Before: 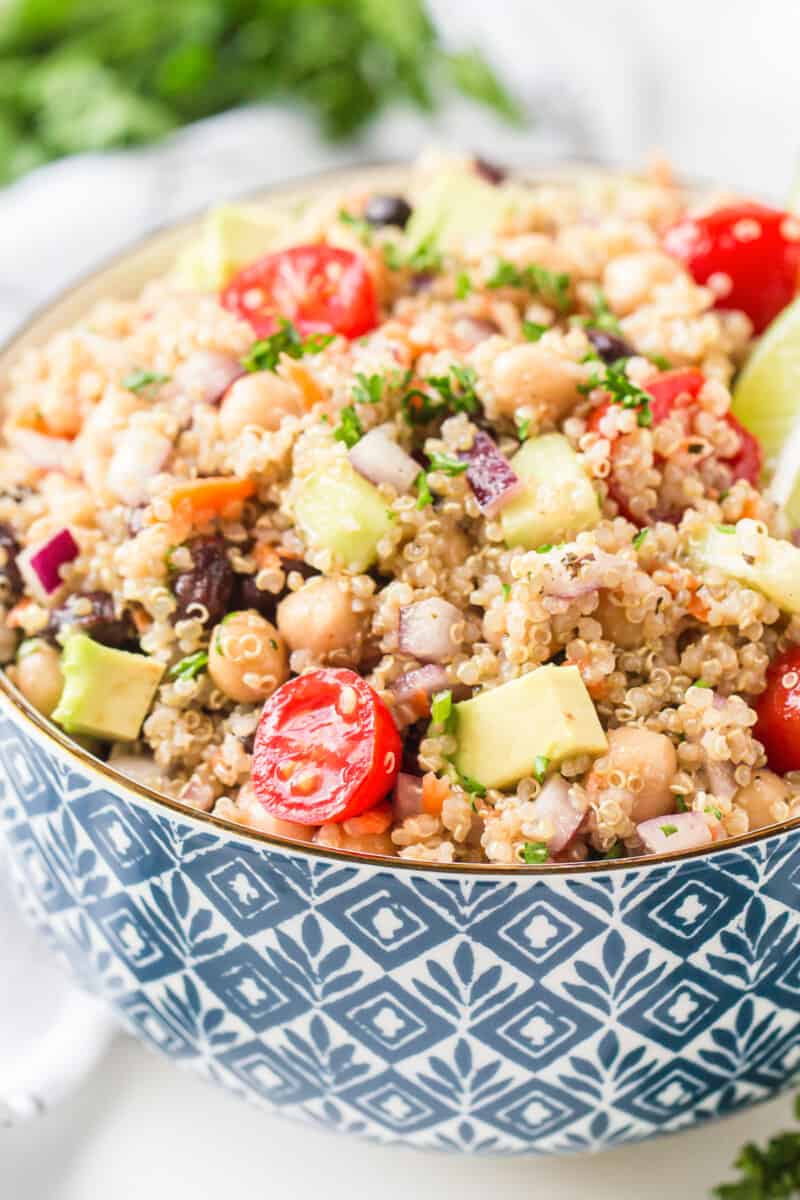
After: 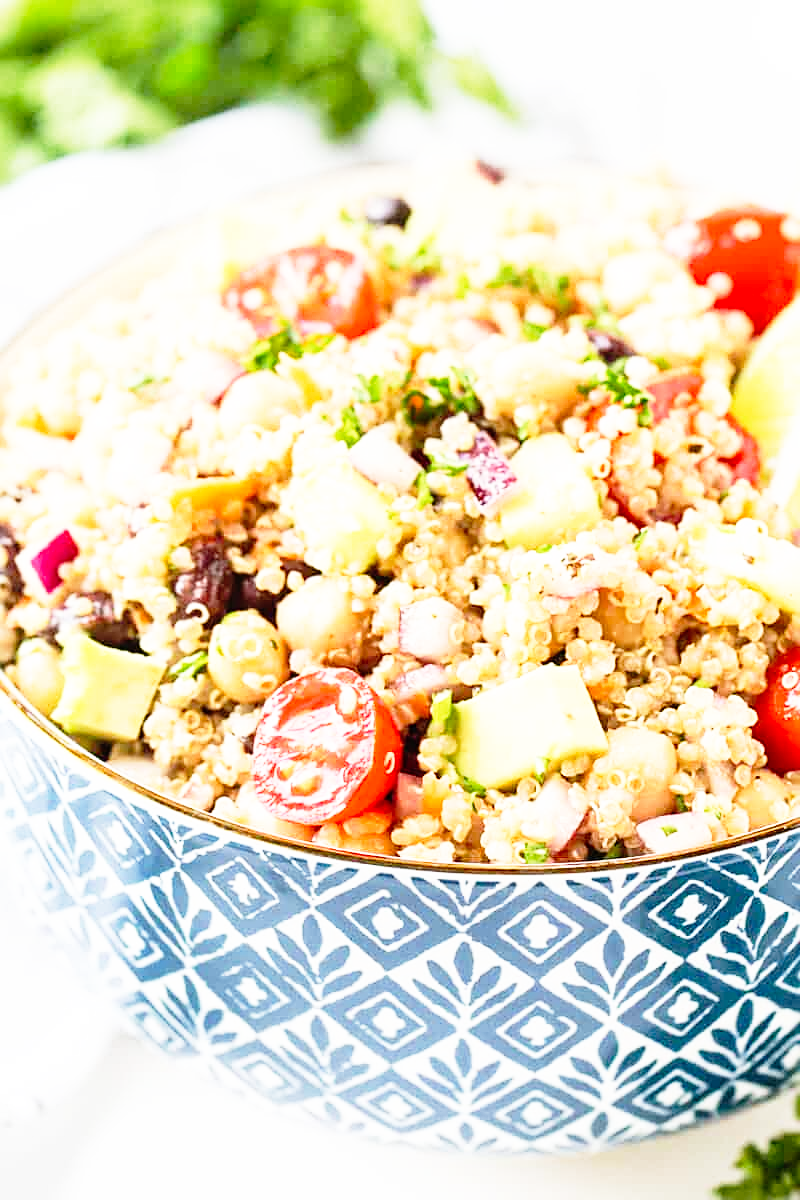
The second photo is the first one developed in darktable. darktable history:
sharpen: on, module defaults
base curve: curves: ch0 [(0, 0) (0.012, 0.01) (0.073, 0.168) (0.31, 0.711) (0.645, 0.957) (1, 1)], preserve colors none
